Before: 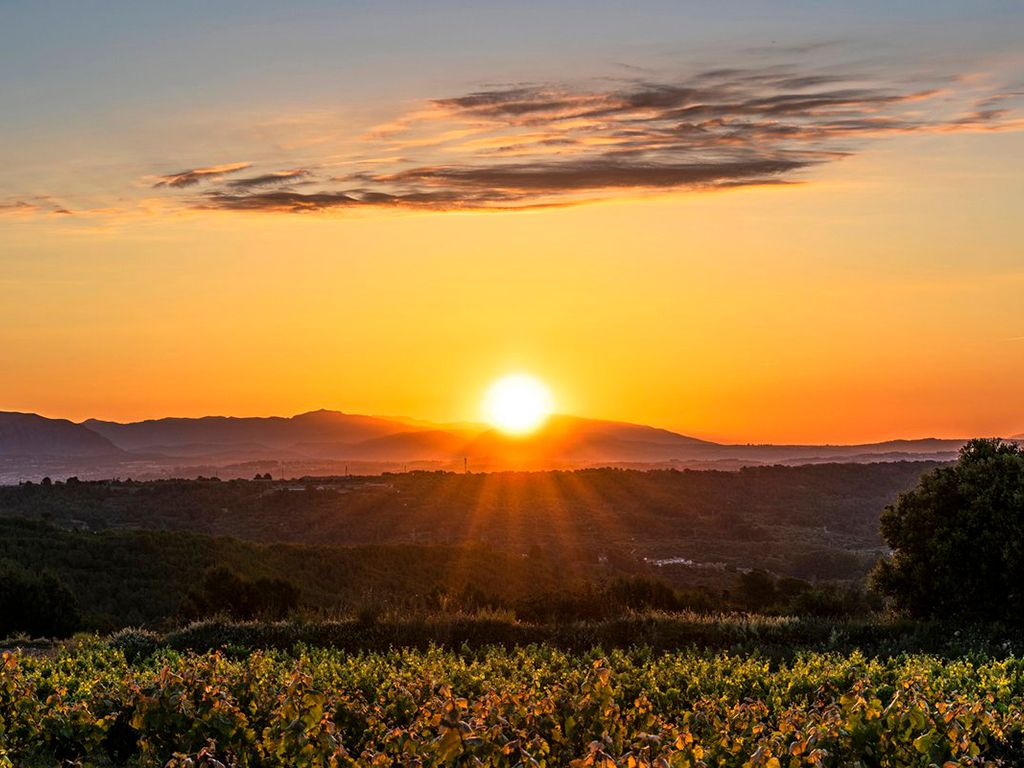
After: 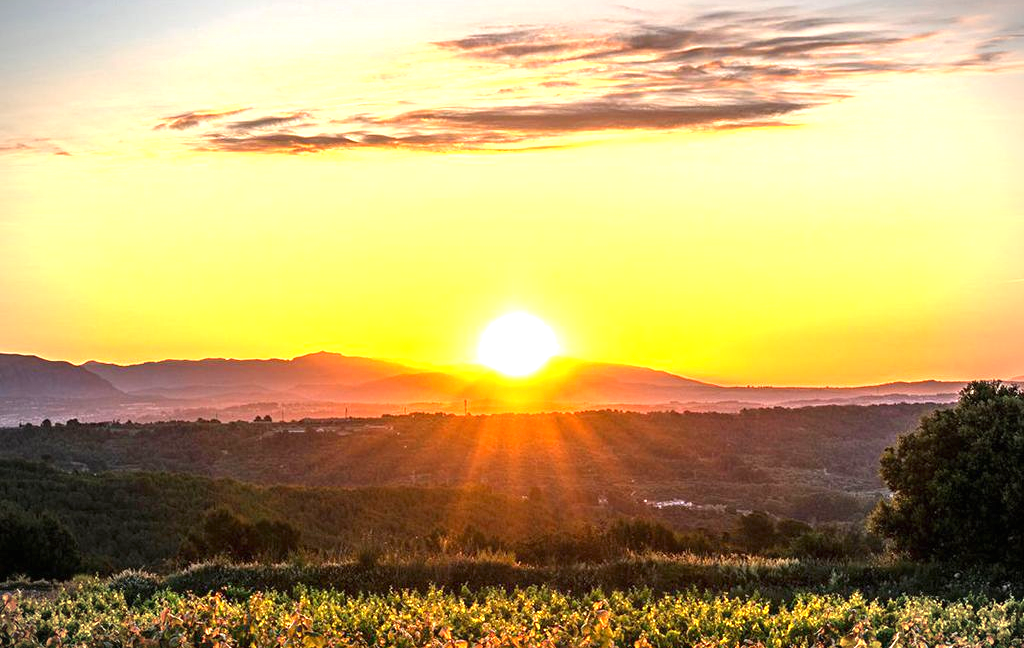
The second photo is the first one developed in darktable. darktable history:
exposure: black level correction 0, exposure 1.505 EV, compensate exposure bias true, compensate highlight preservation false
vignetting: brightness -0.575
color correction: highlights b* -0.013
crop: top 7.558%, bottom 8.004%
